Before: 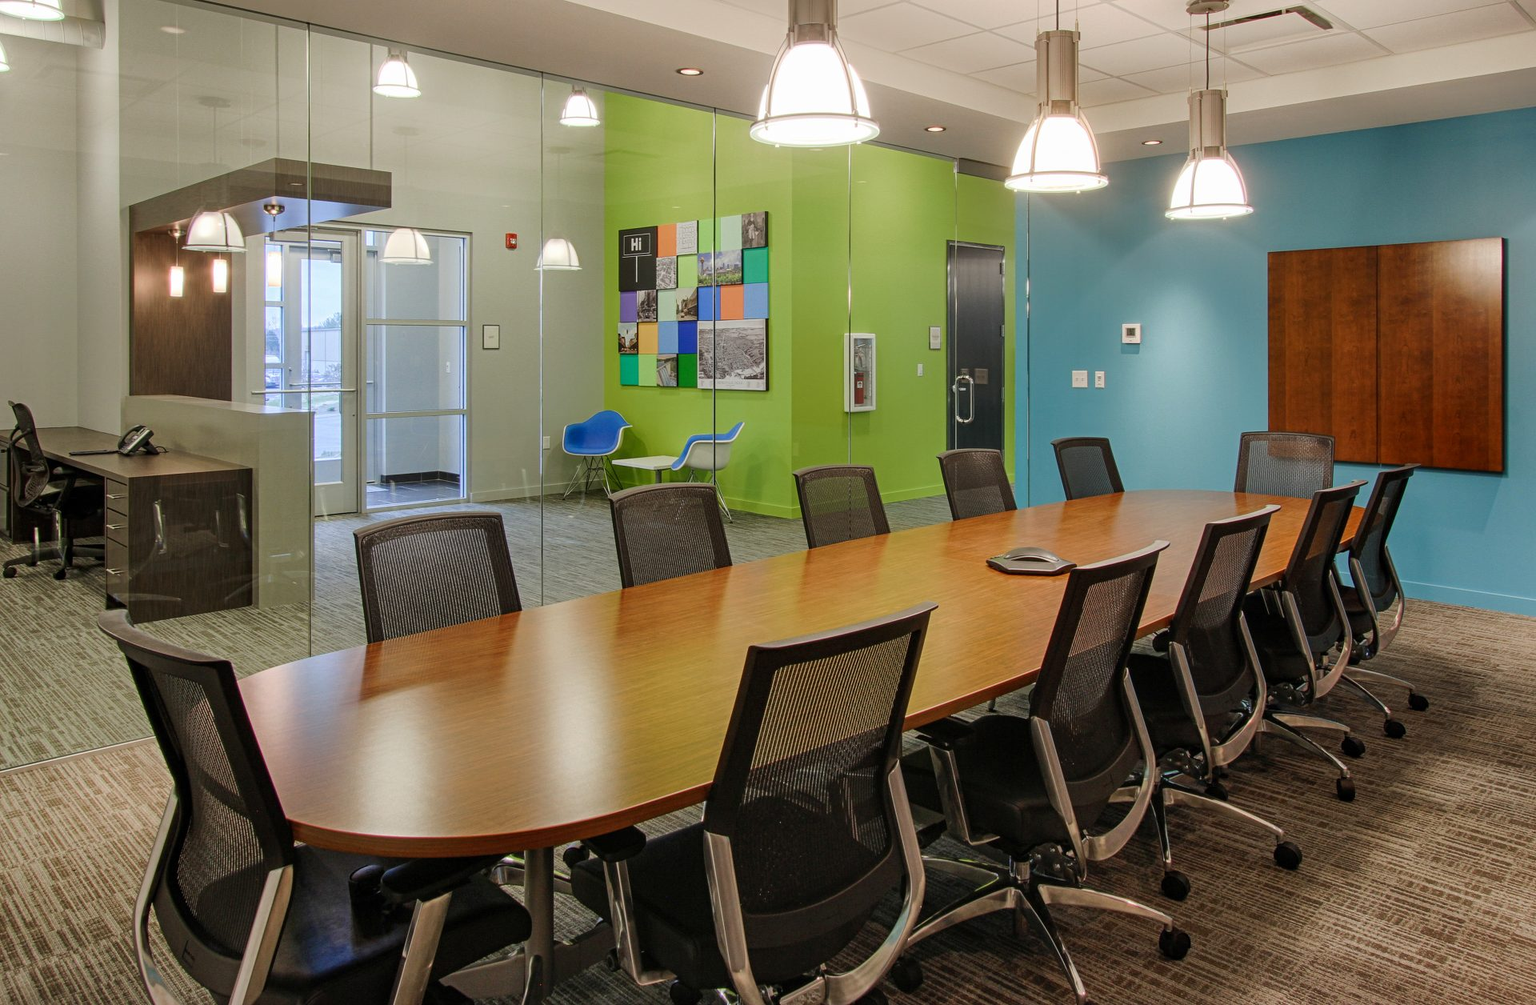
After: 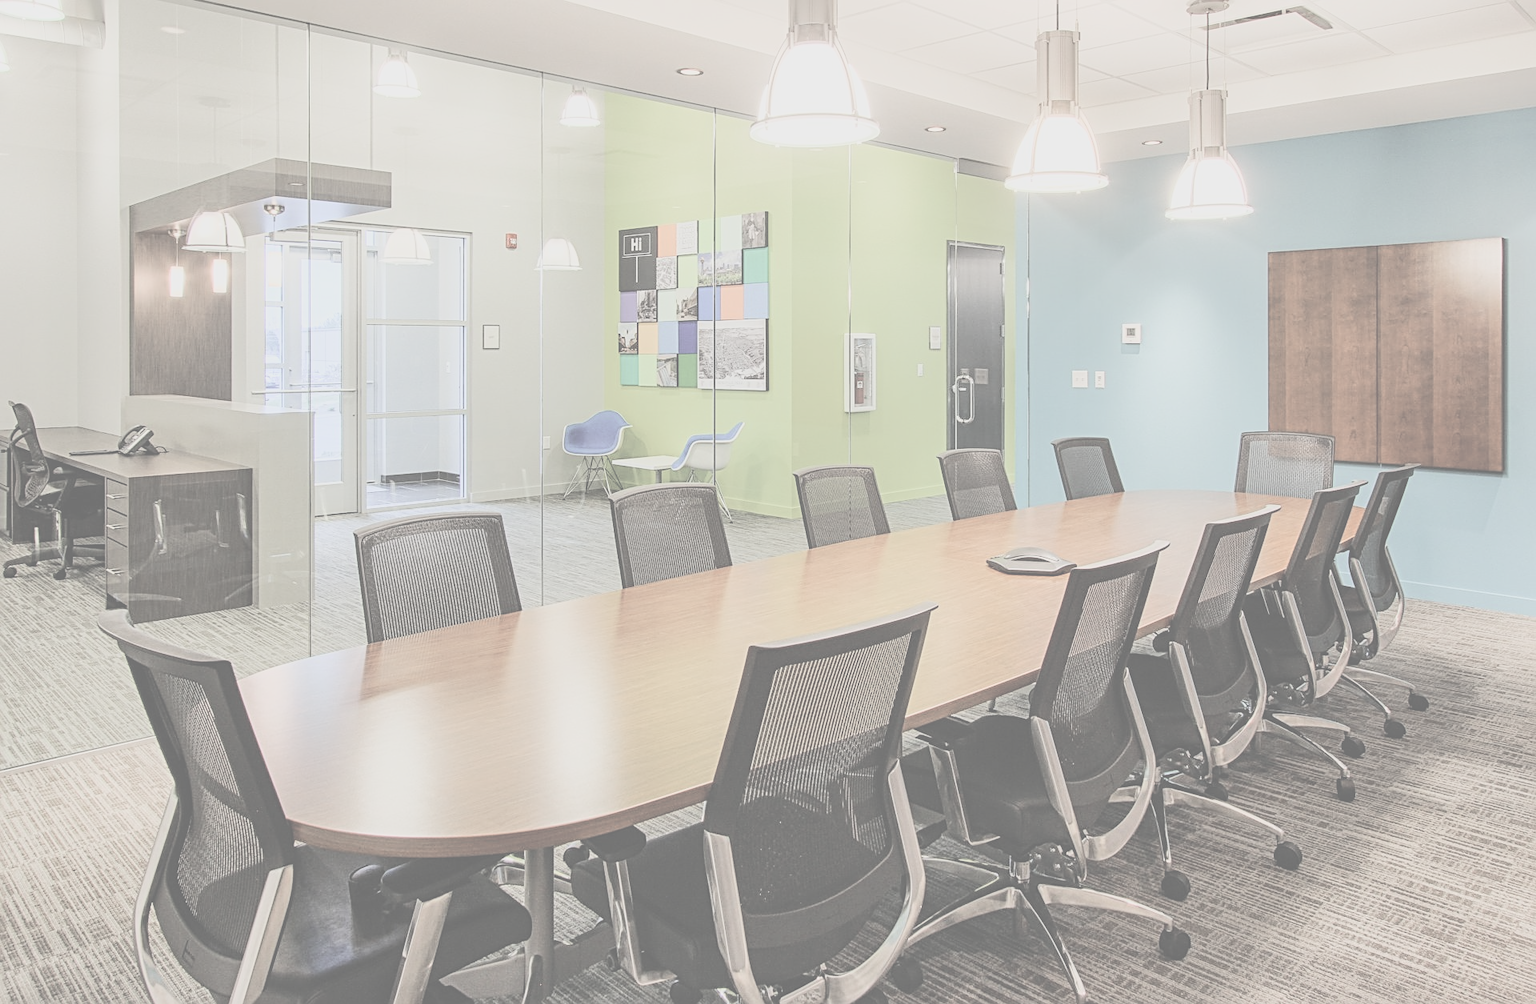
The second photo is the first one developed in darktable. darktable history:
base curve: curves: ch0 [(0, 0) (0.028, 0.03) (0.121, 0.232) (0.46, 0.748) (0.859, 0.968) (1, 1)]
sharpen: on, module defaults
contrast brightness saturation: contrast -0.325, brightness 0.735, saturation -0.775
